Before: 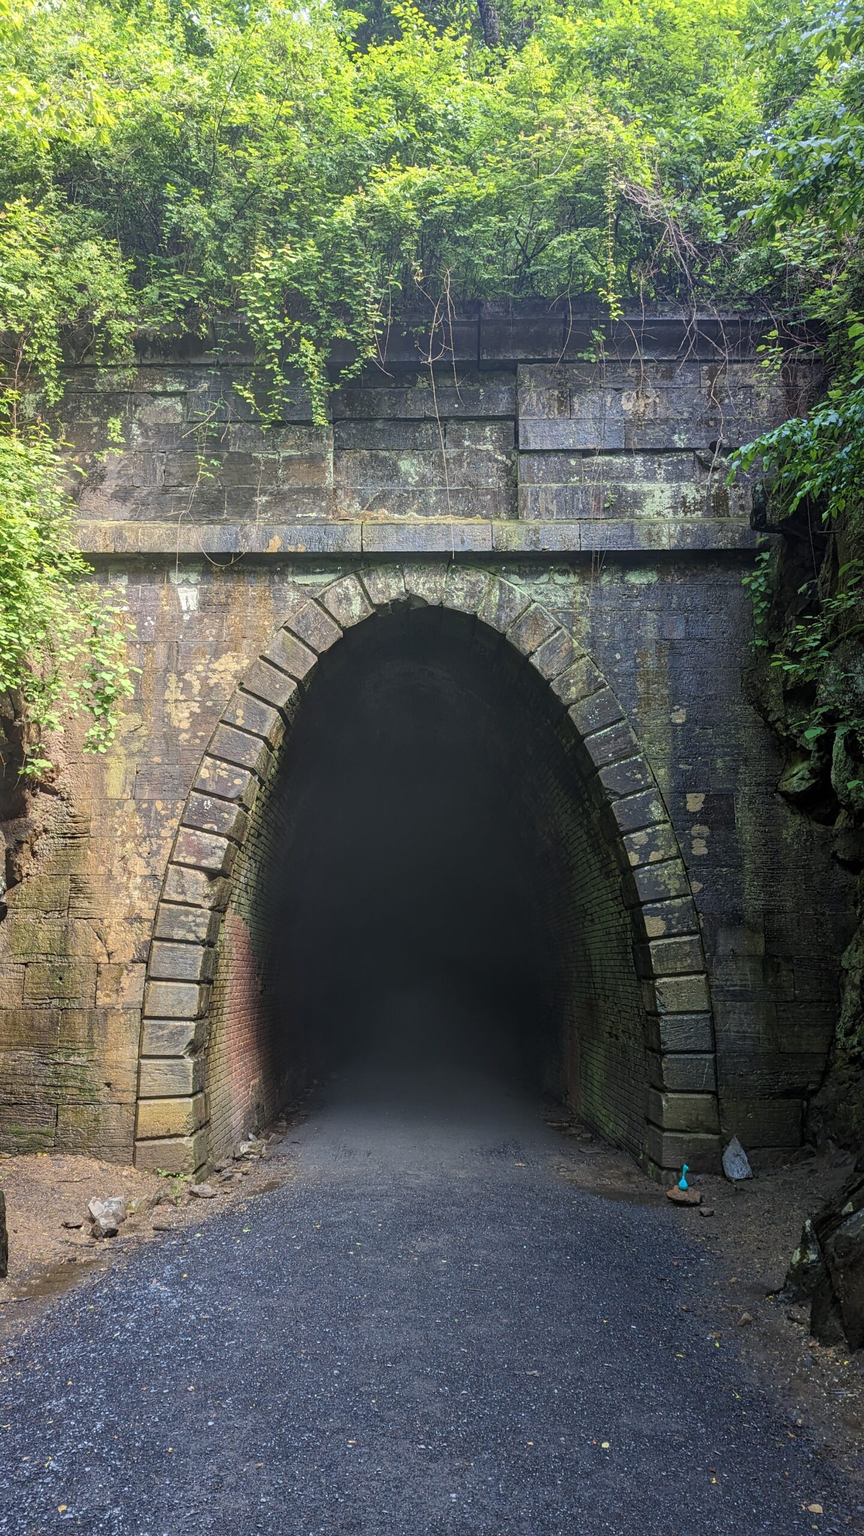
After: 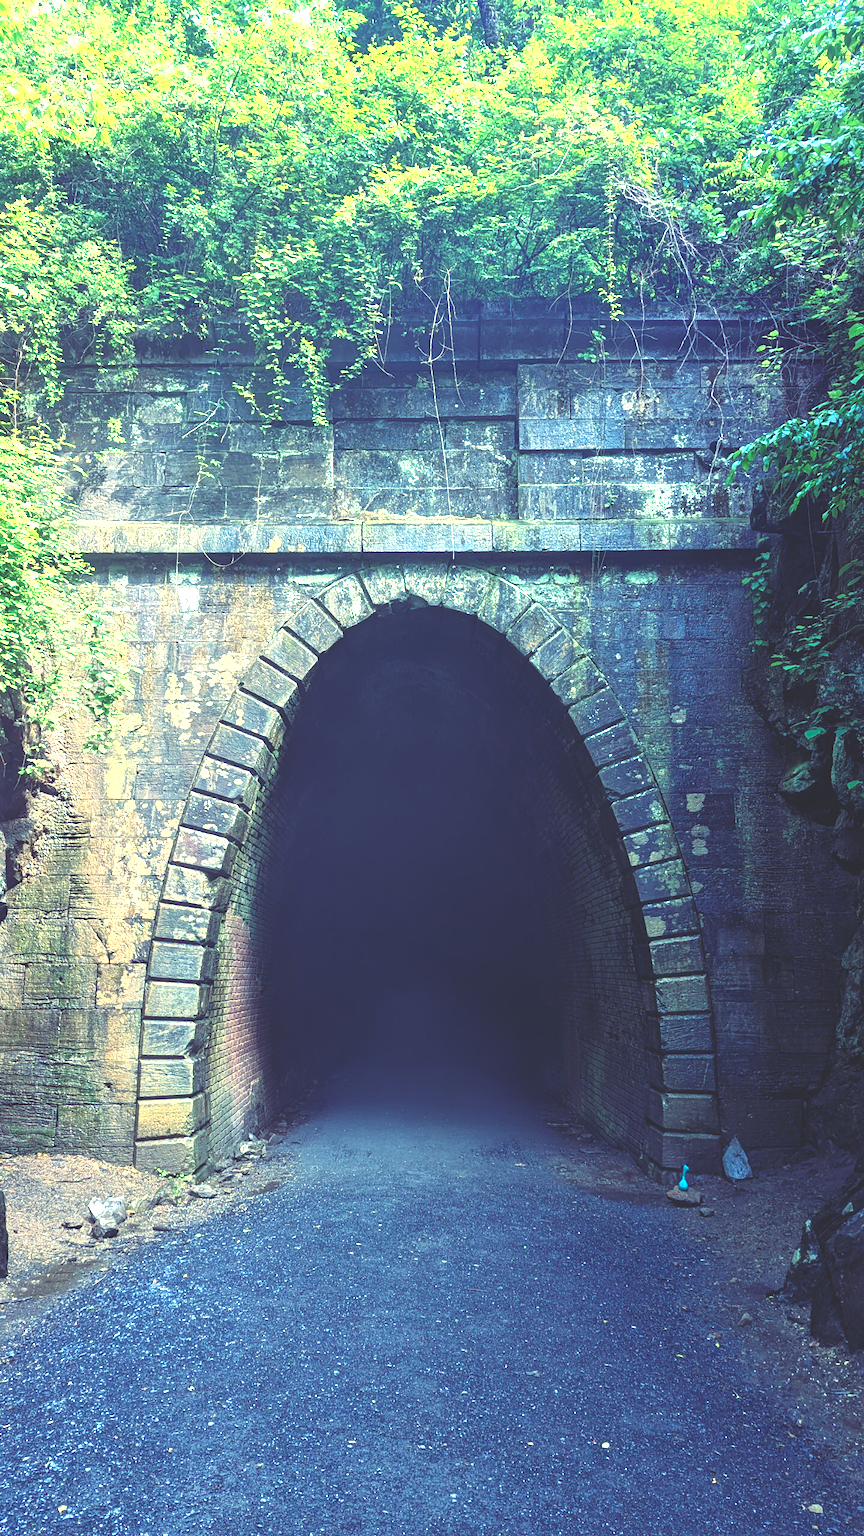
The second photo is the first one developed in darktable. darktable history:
exposure: exposure 0.999 EV, compensate highlight preservation false
rgb curve: curves: ch0 [(0, 0.186) (0.314, 0.284) (0.576, 0.466) (0.805, 0.691) (0.936, 0.886)]; ch1 [(0, 0.186) (0.314, 0.284) (0.581, 0.534) (0.771, 0.746) (0.936, 0.958)]; ch2 [(0, 0.216) (0.275, 0.39) (1, 1)], mode RGB, independent channels, compensate middle gray true, preserve colors none
